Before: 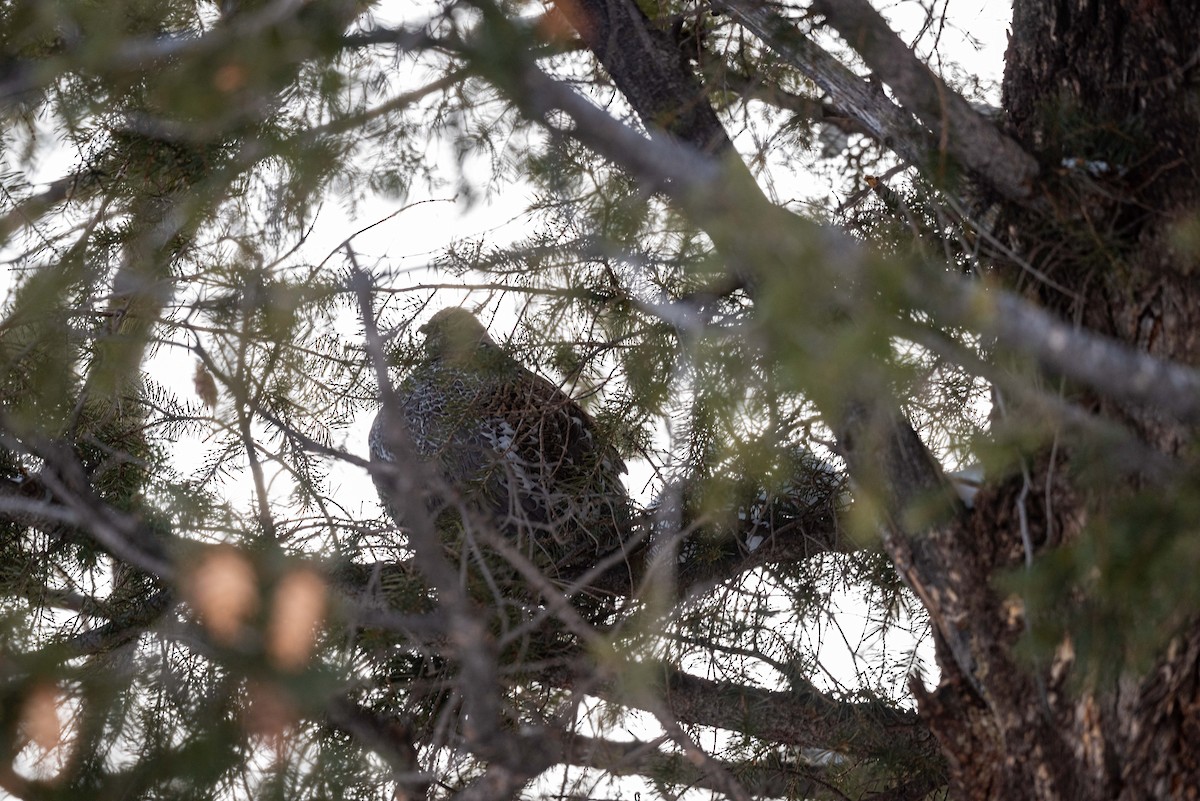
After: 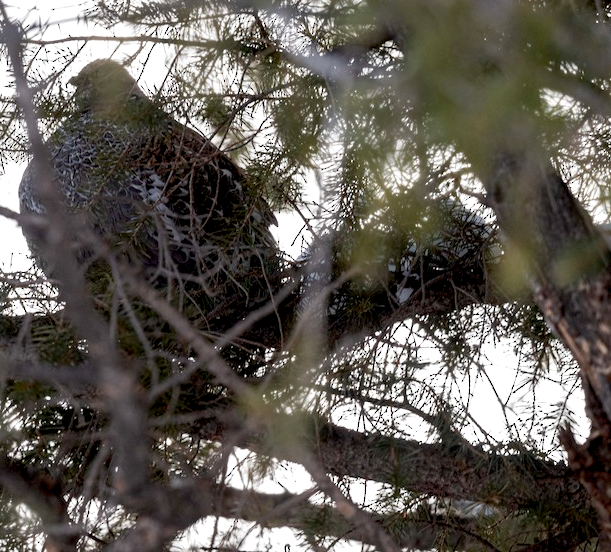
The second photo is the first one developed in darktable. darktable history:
crop and rotate: left 29.224%, top 31.033%, right 19.842%
levels: white 99.89%
exposure: black level correction 0.009, exposure 0.115 EV, compensate exposure bias true, compensate highlight preservation false
